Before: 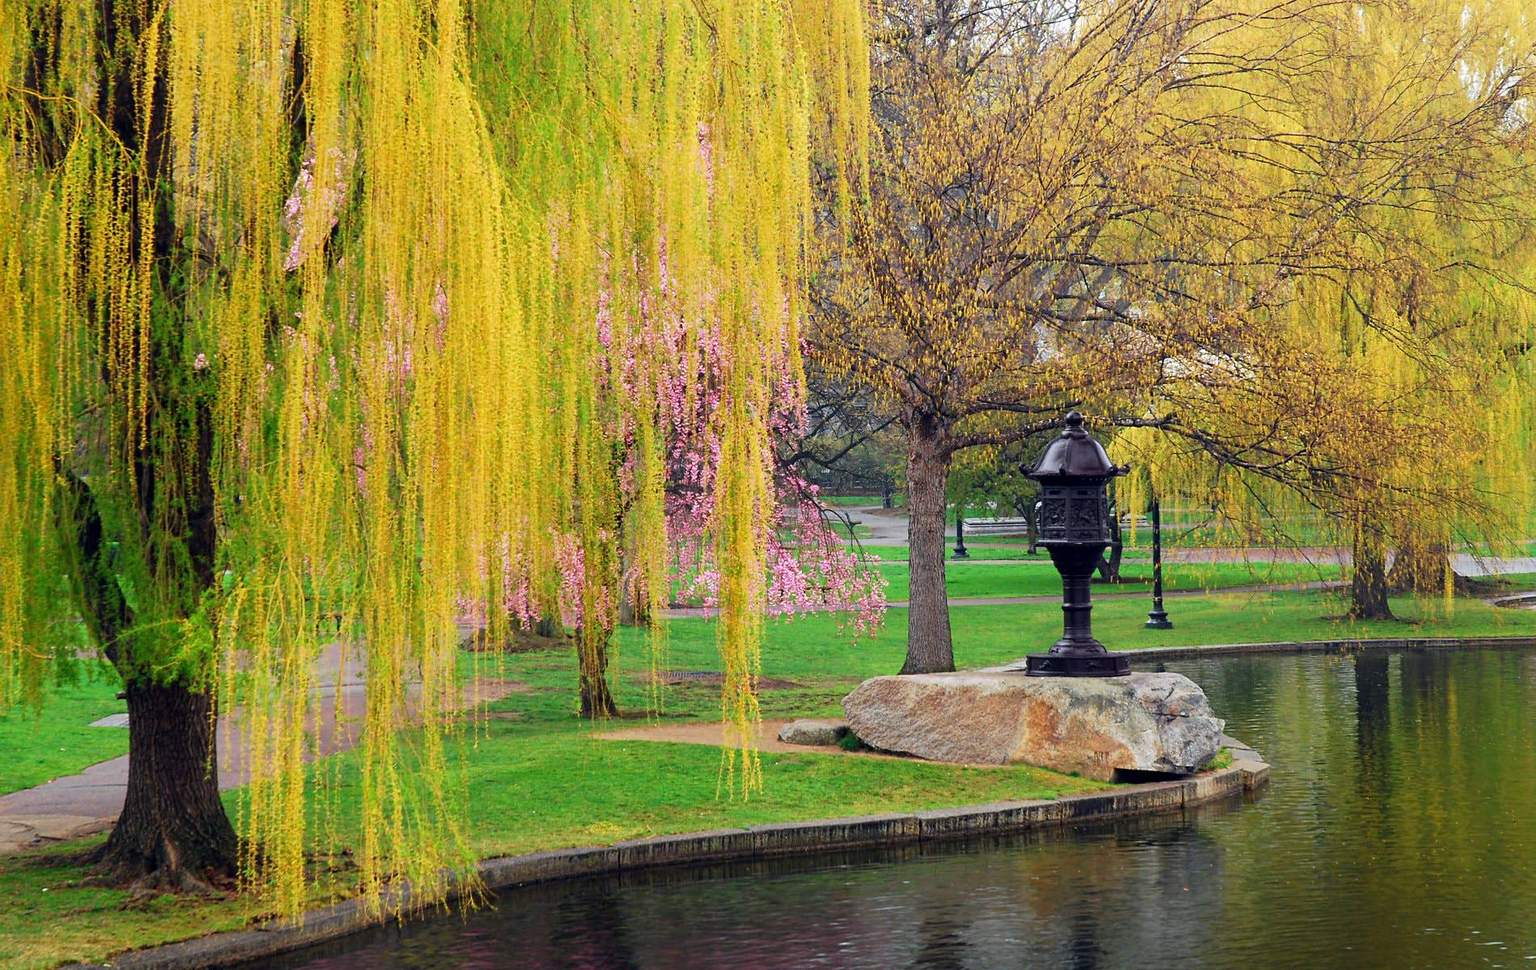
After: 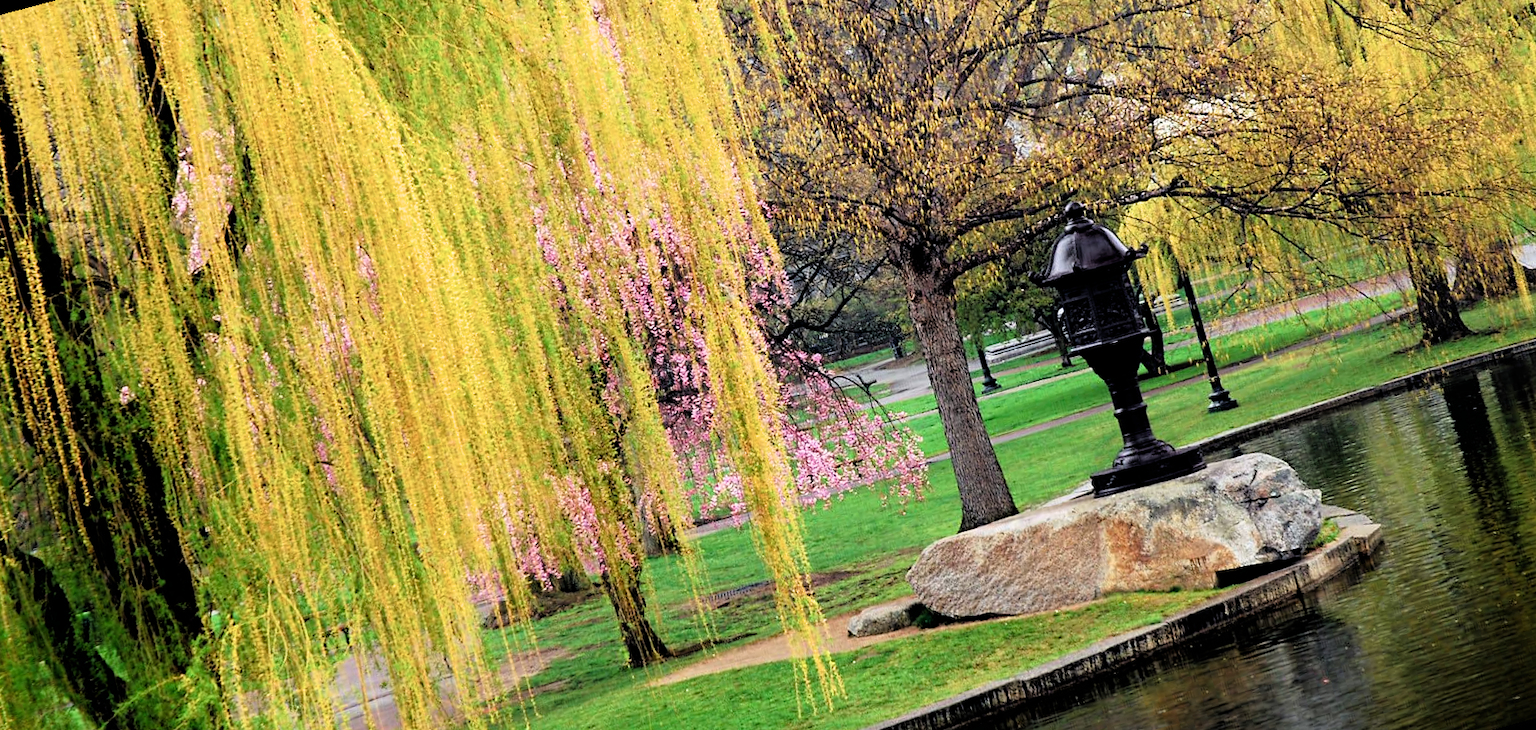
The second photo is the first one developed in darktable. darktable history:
filmic rgb: black relative exposure -3.64 EV, white relative exposure 2.44 EV, hardness 3.29
rotate and perspective: rotation -14.8°, crop left 0.1, crop right 0.903, crop top 0.25, crop bottom 0.748
